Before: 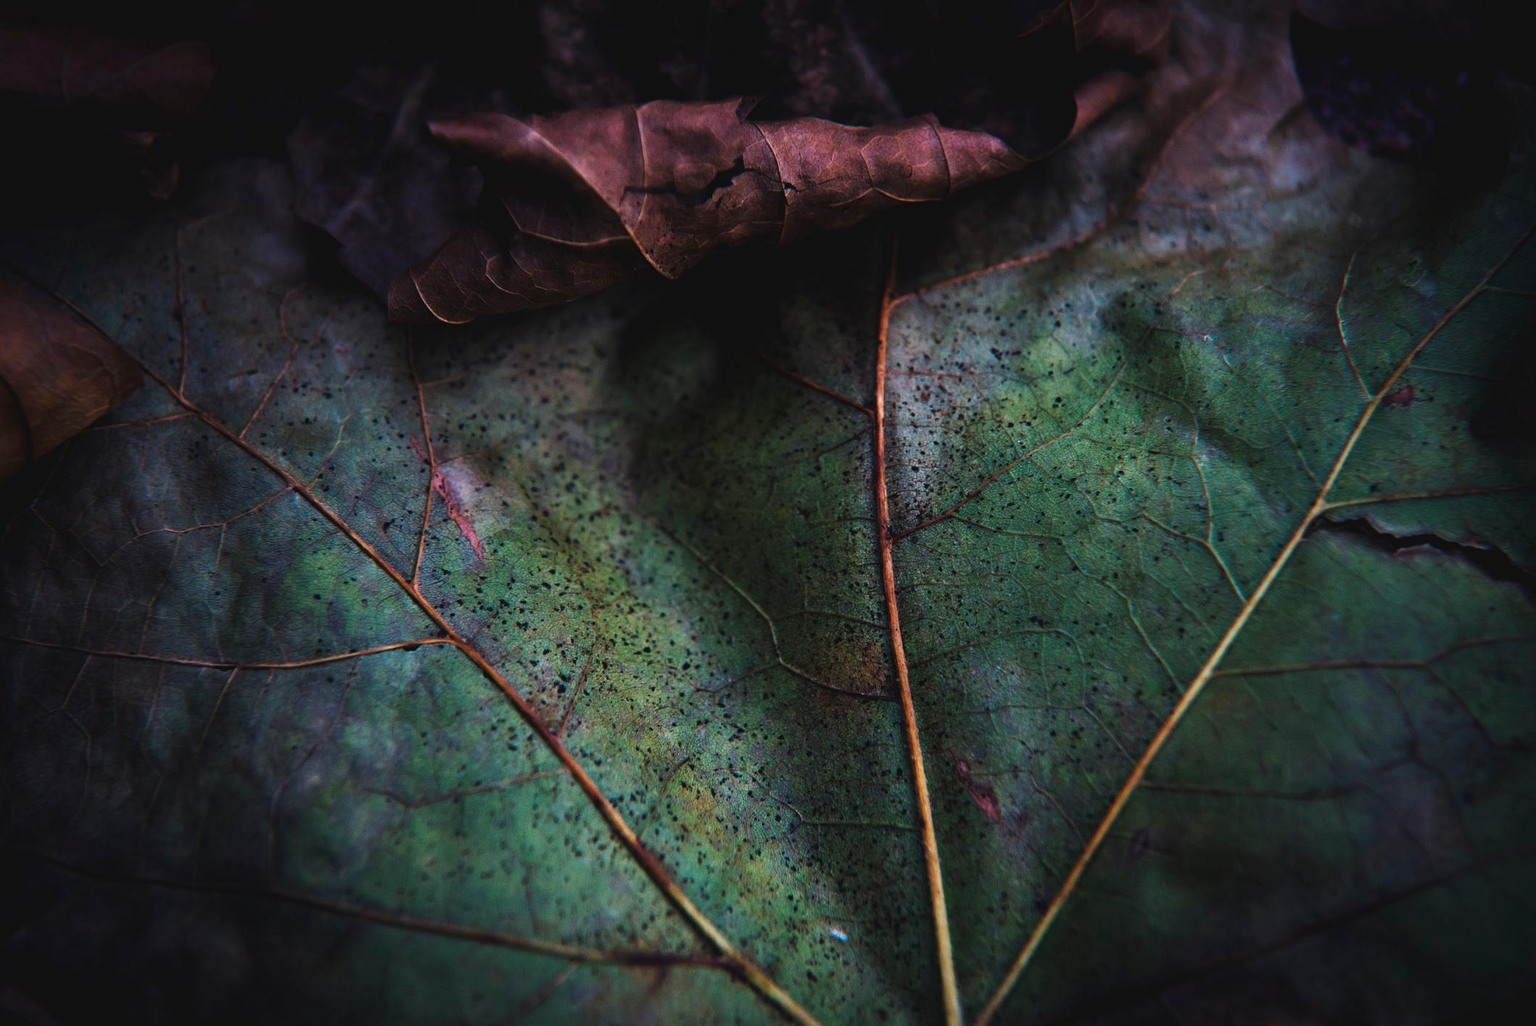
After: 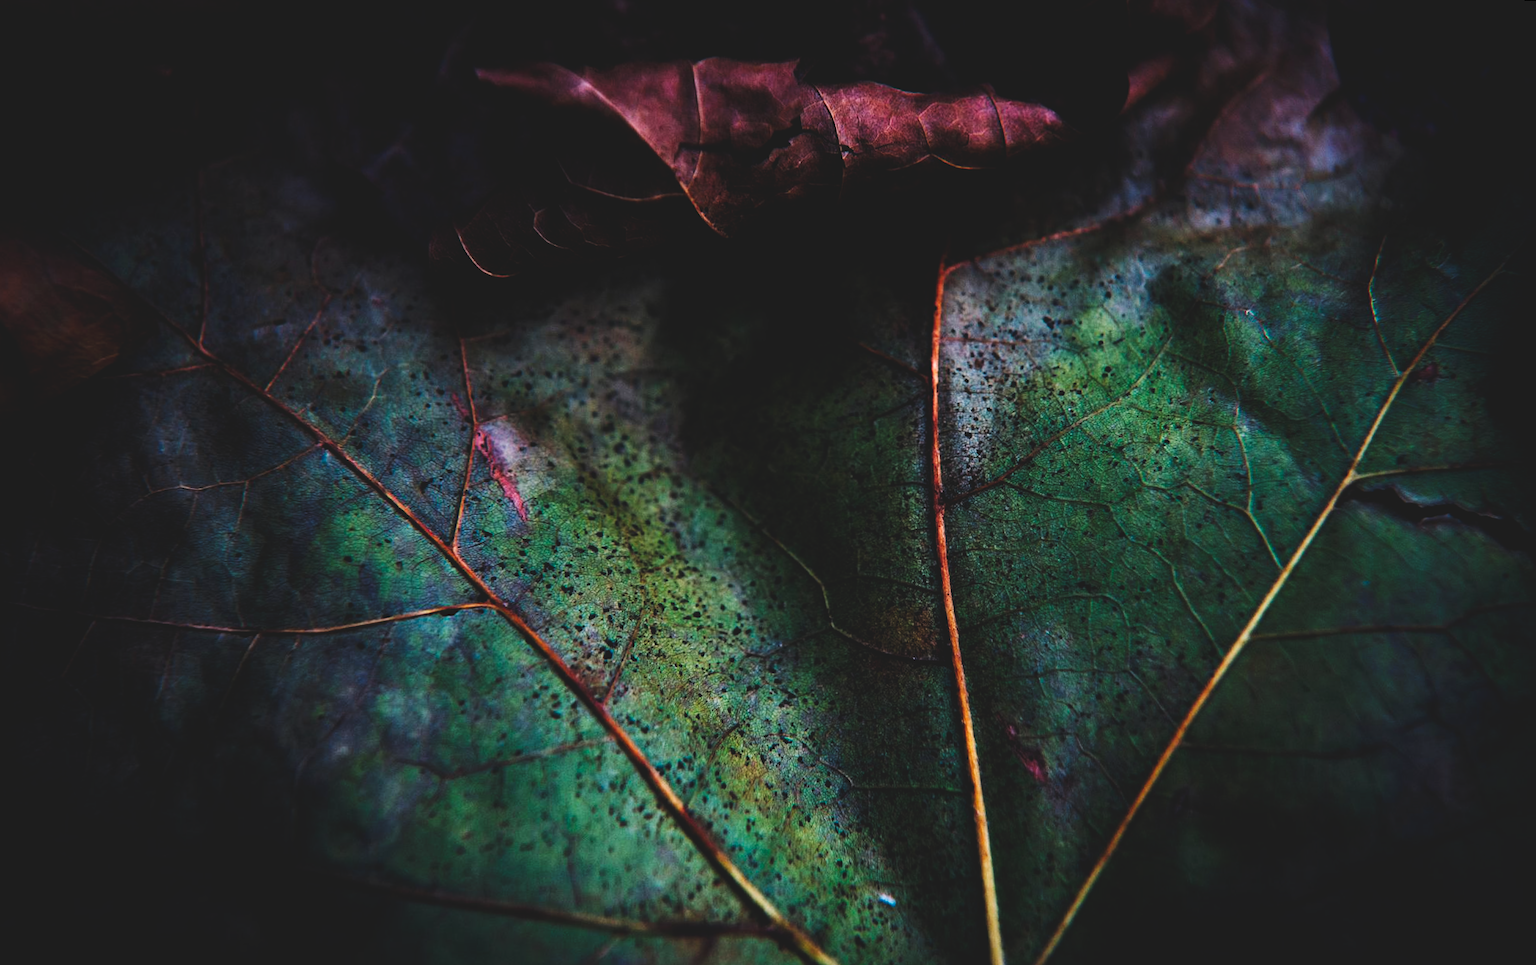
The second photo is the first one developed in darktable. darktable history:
rotate and perspective: rotation 0.679°, lens shift (horizontal) 0.136, crop left 0.009, crop right 0.991, crop top 0.078, crop bottom 0.95
tone curve: curves: ch0 [(0, 0) (0.003, 0.103) (0.011, 0.103) (0.025, 0.105) (0.044, 0.108) (0.069, 0.108) (0.1, 0.111) (0.136, 0.121) (0.177, 0.145) (0.224, 0.174) (0.277, 0.223) (0.335, 0.289) (0.399, 0.374) (0.468, 0.47) (0.543, 0.579) (0.623, 0.687) (0.709, 0.787) (0.801, 0.879) (0.898, 0.942) (1, 1)], preserve colors none
